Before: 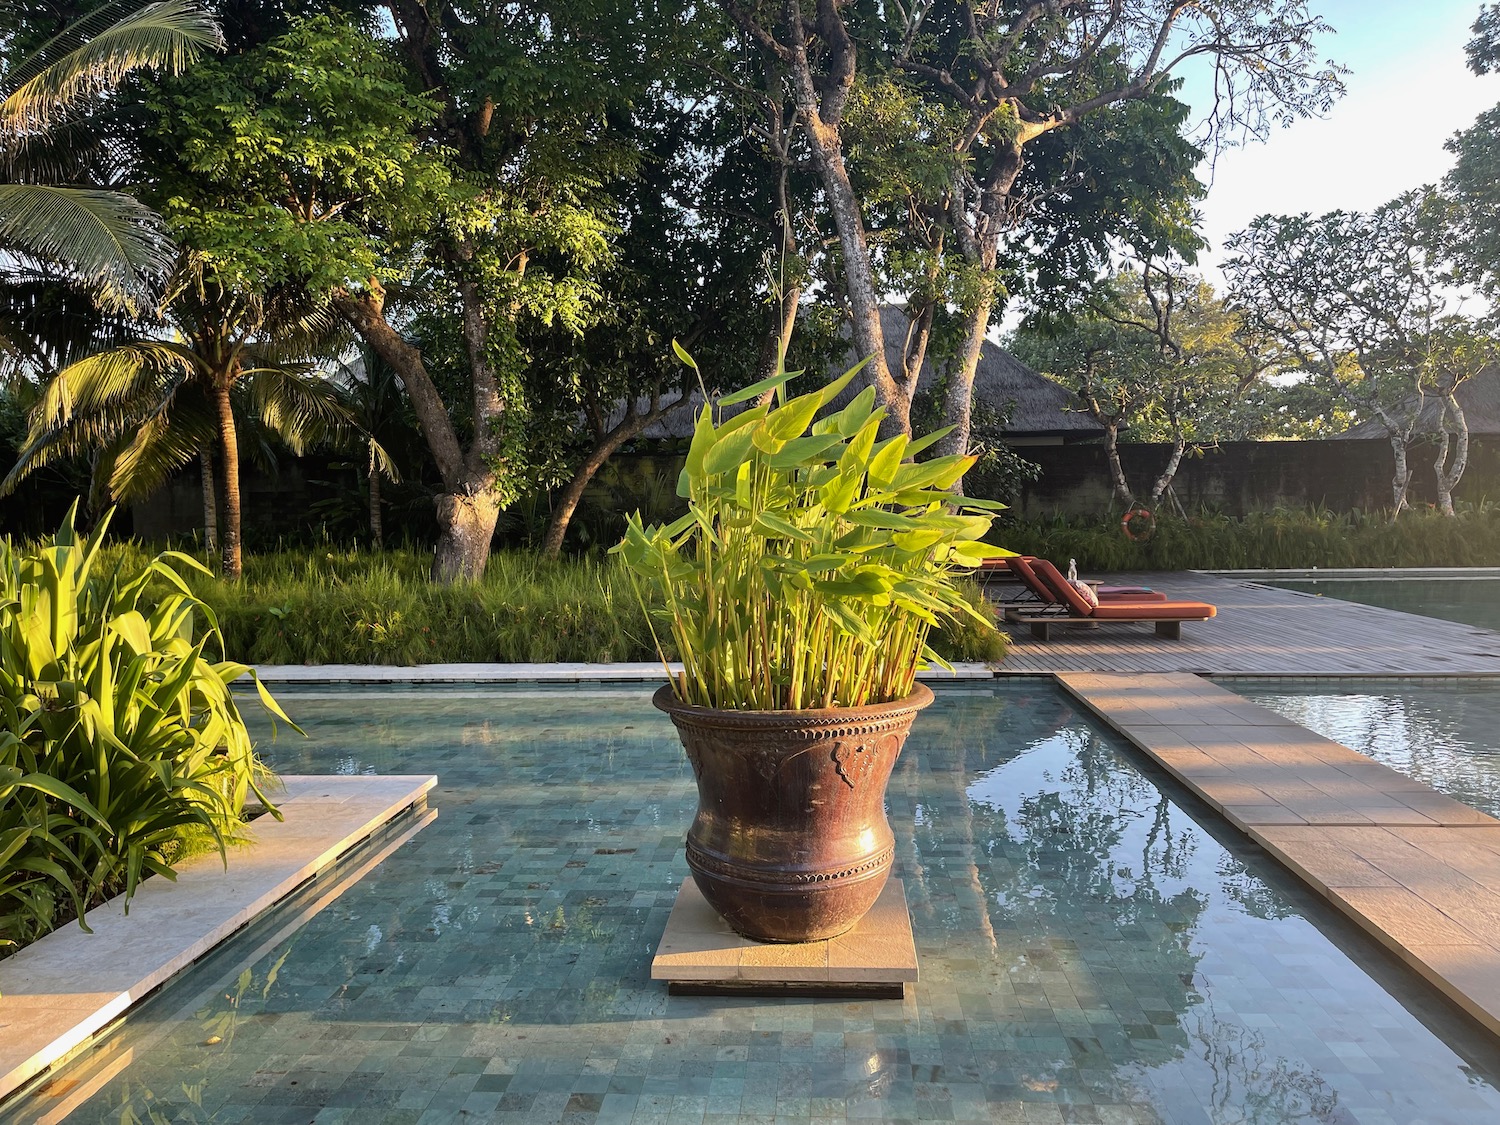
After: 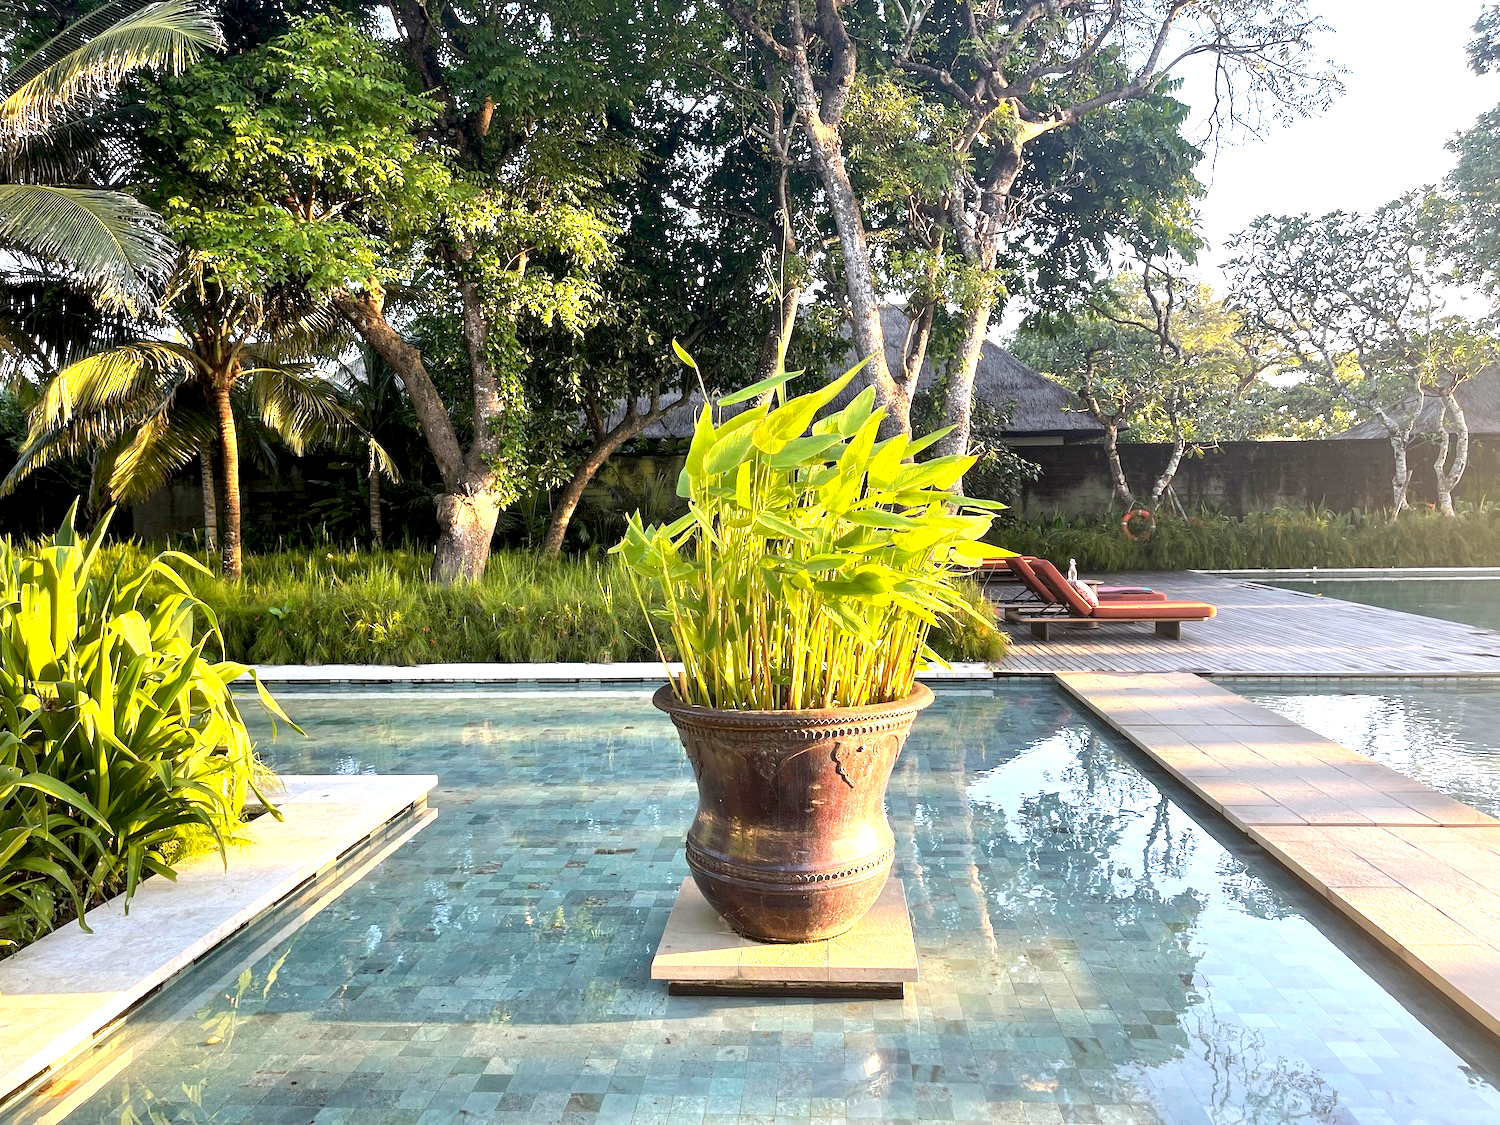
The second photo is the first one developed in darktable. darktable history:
exposure: black level correction 0, exposure 1.281 EV, compensate highlight preservation false
